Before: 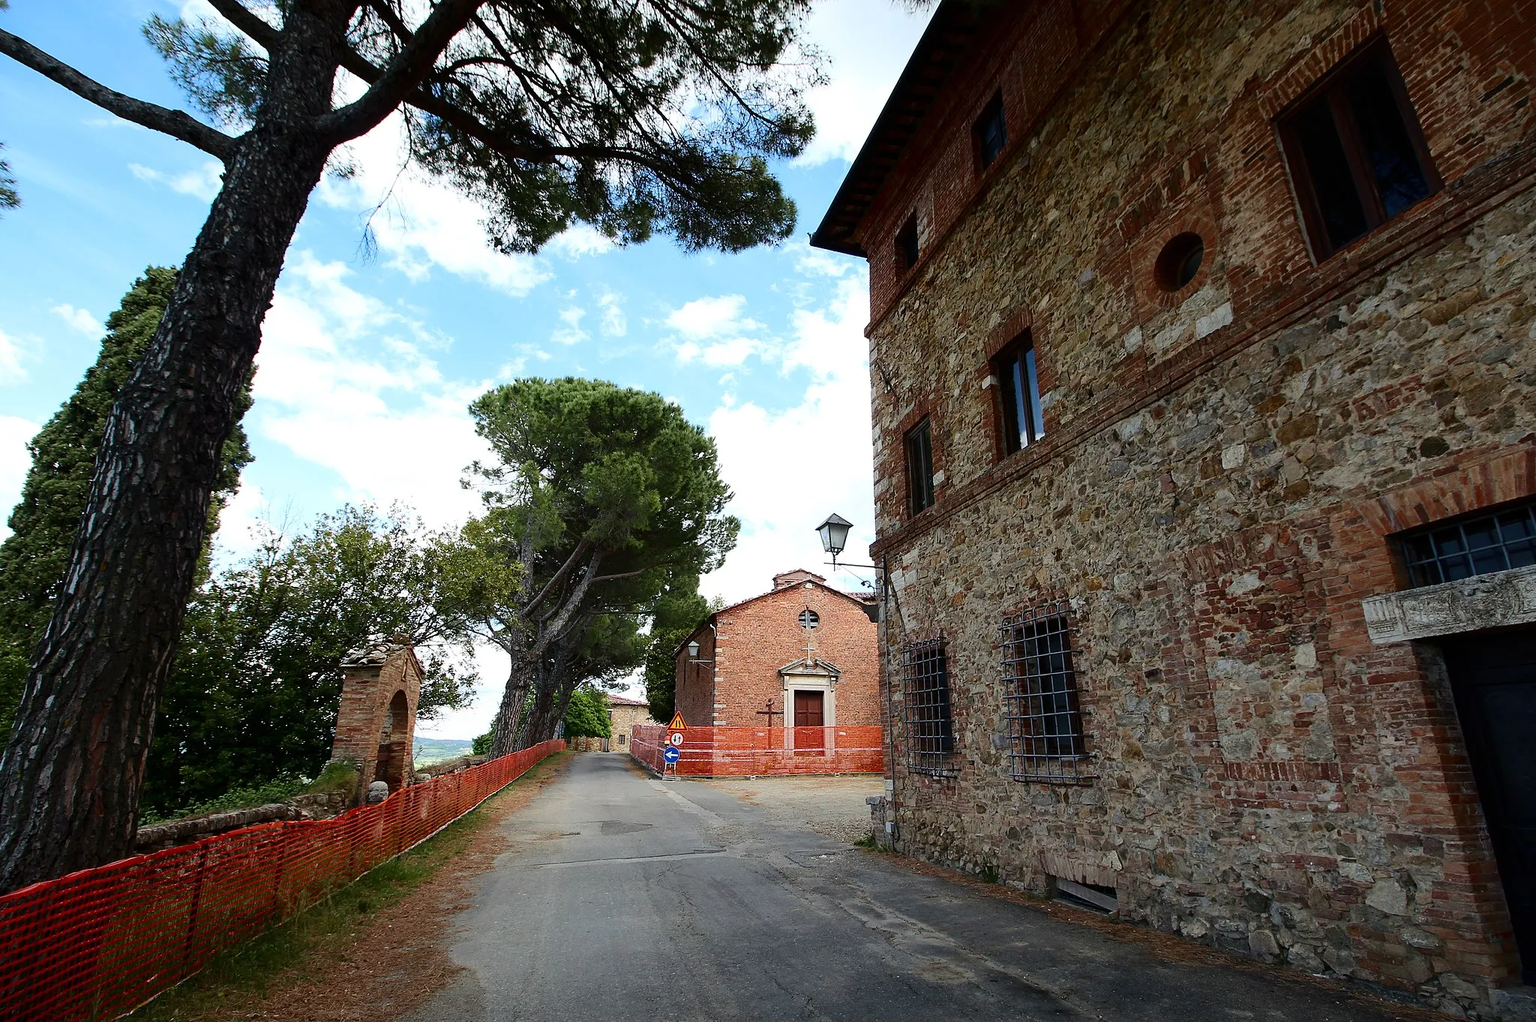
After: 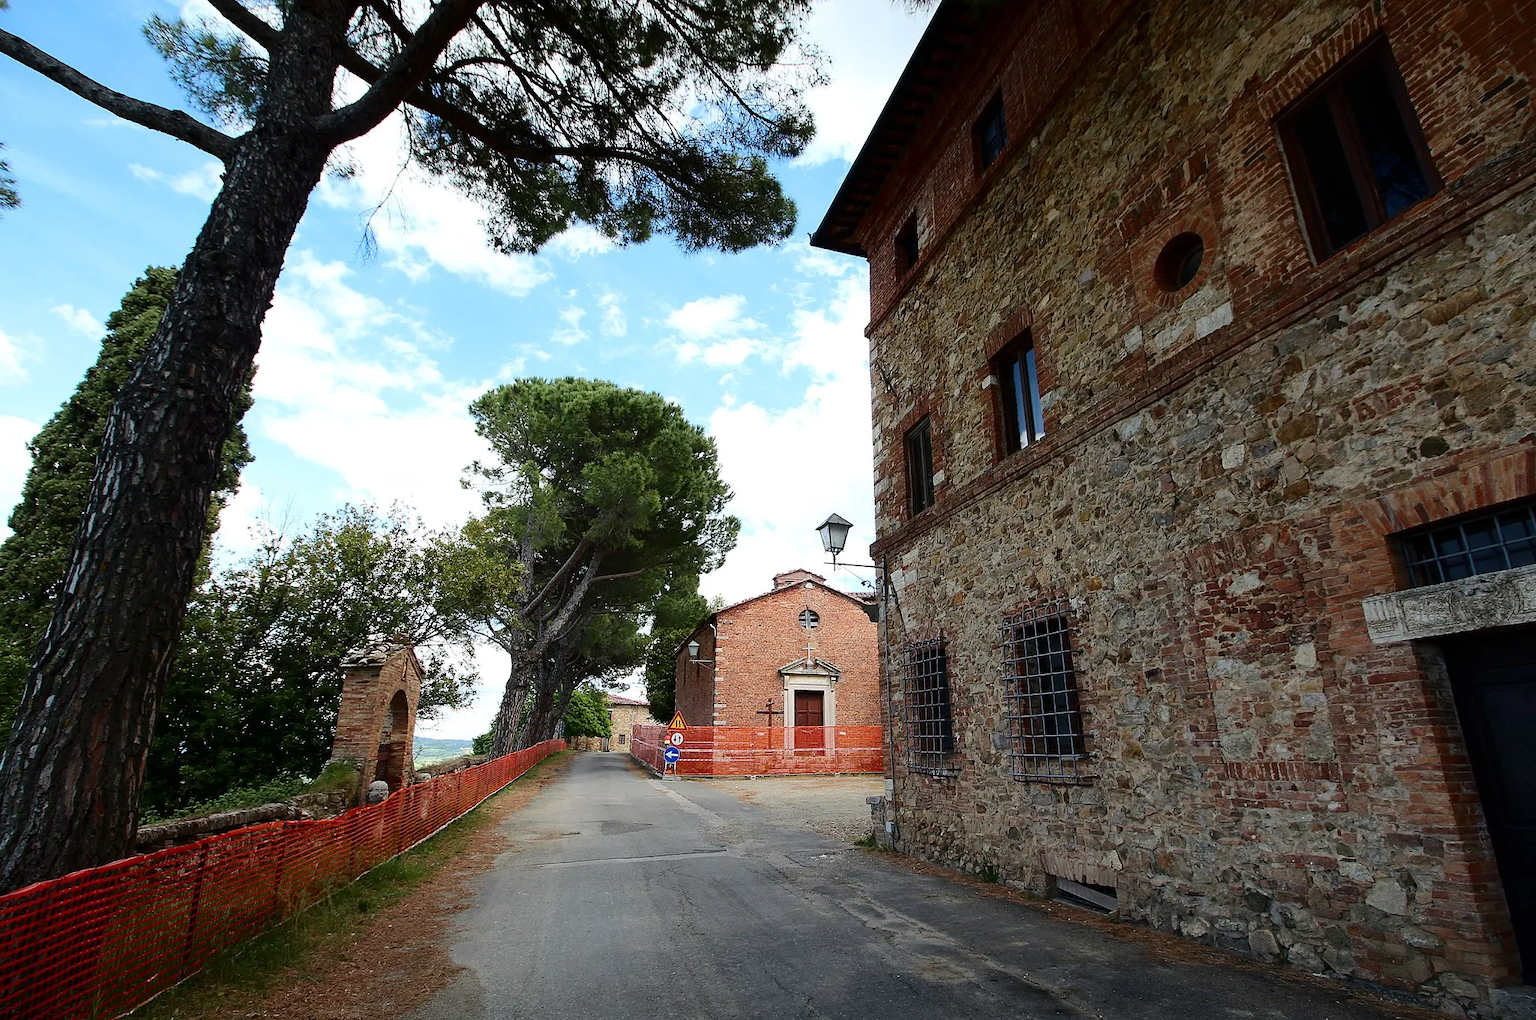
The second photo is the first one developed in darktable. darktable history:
crop: bottom 0.067%
exposure: compensate highlight preservation false
